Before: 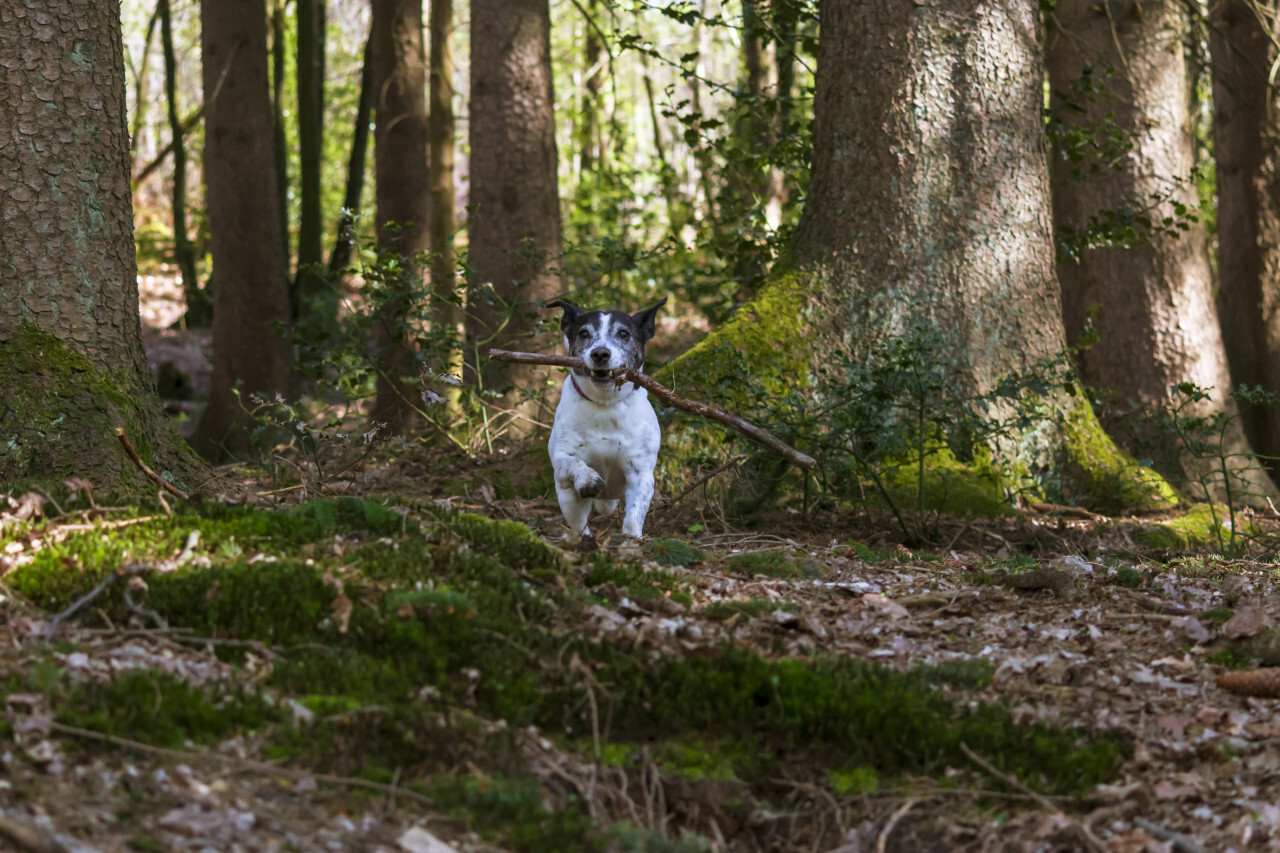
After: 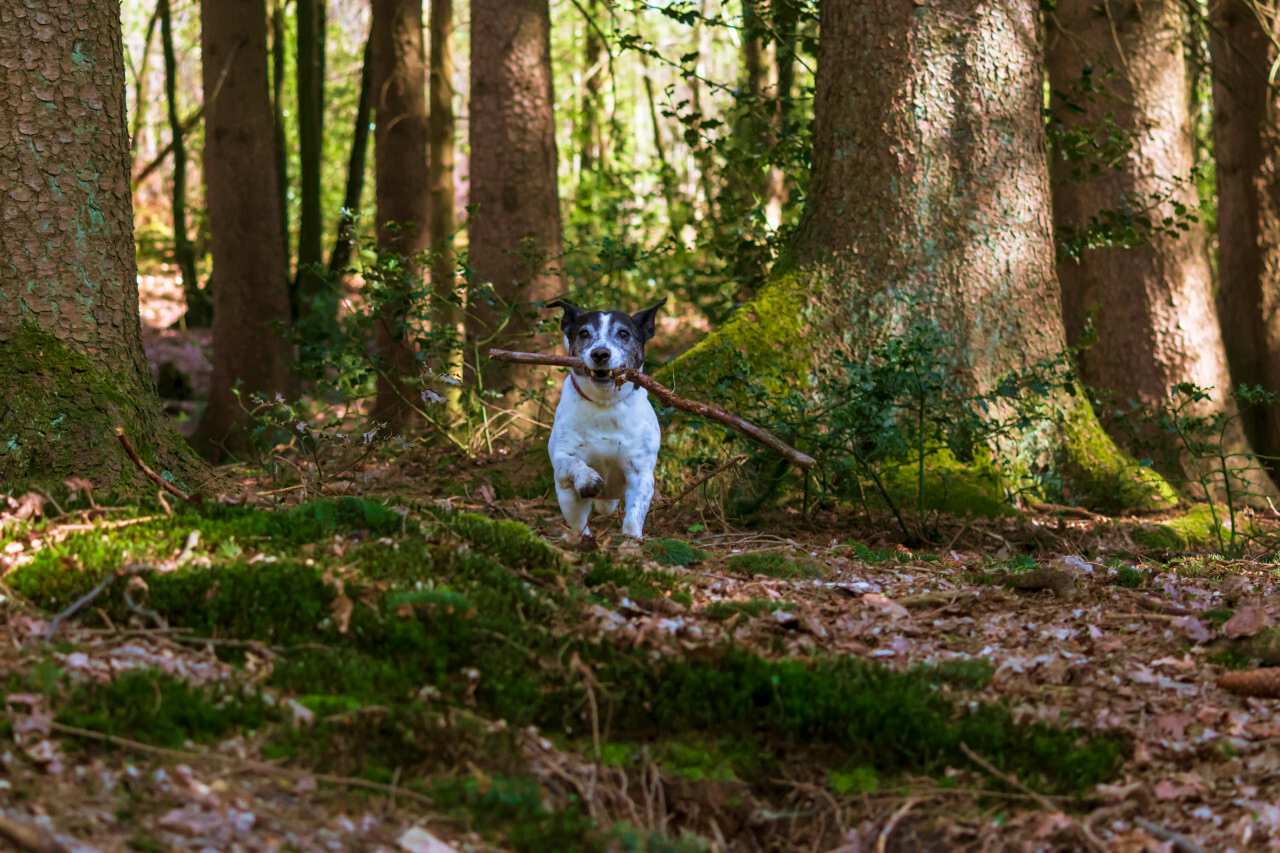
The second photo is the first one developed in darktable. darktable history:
velvia: strength 44.92%
